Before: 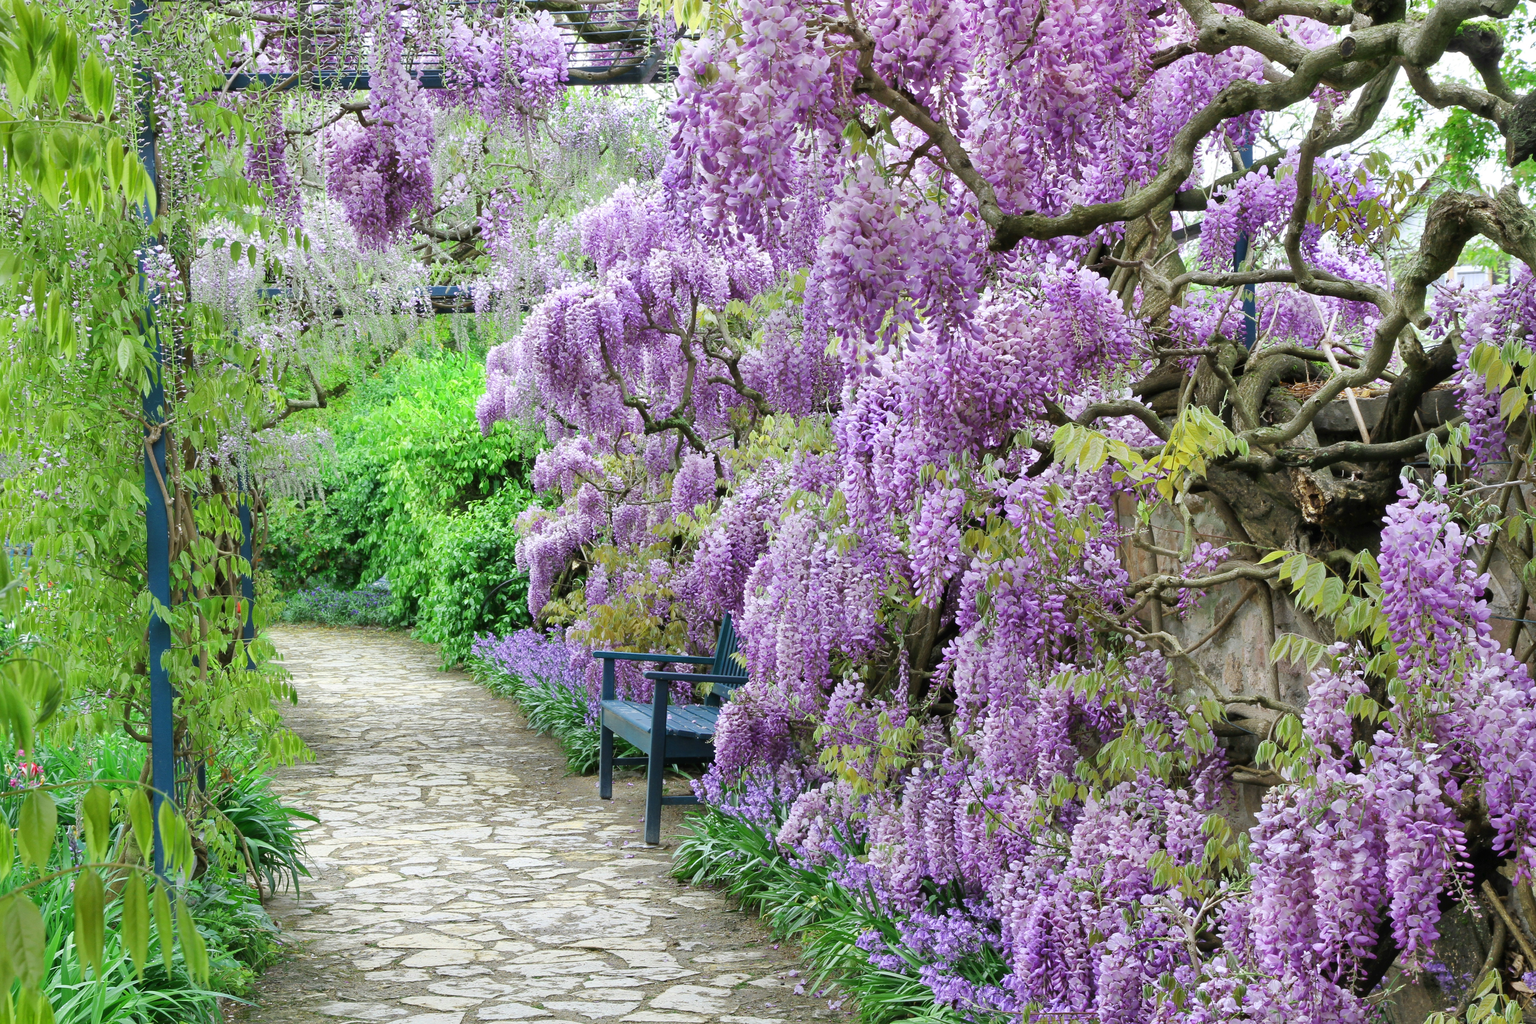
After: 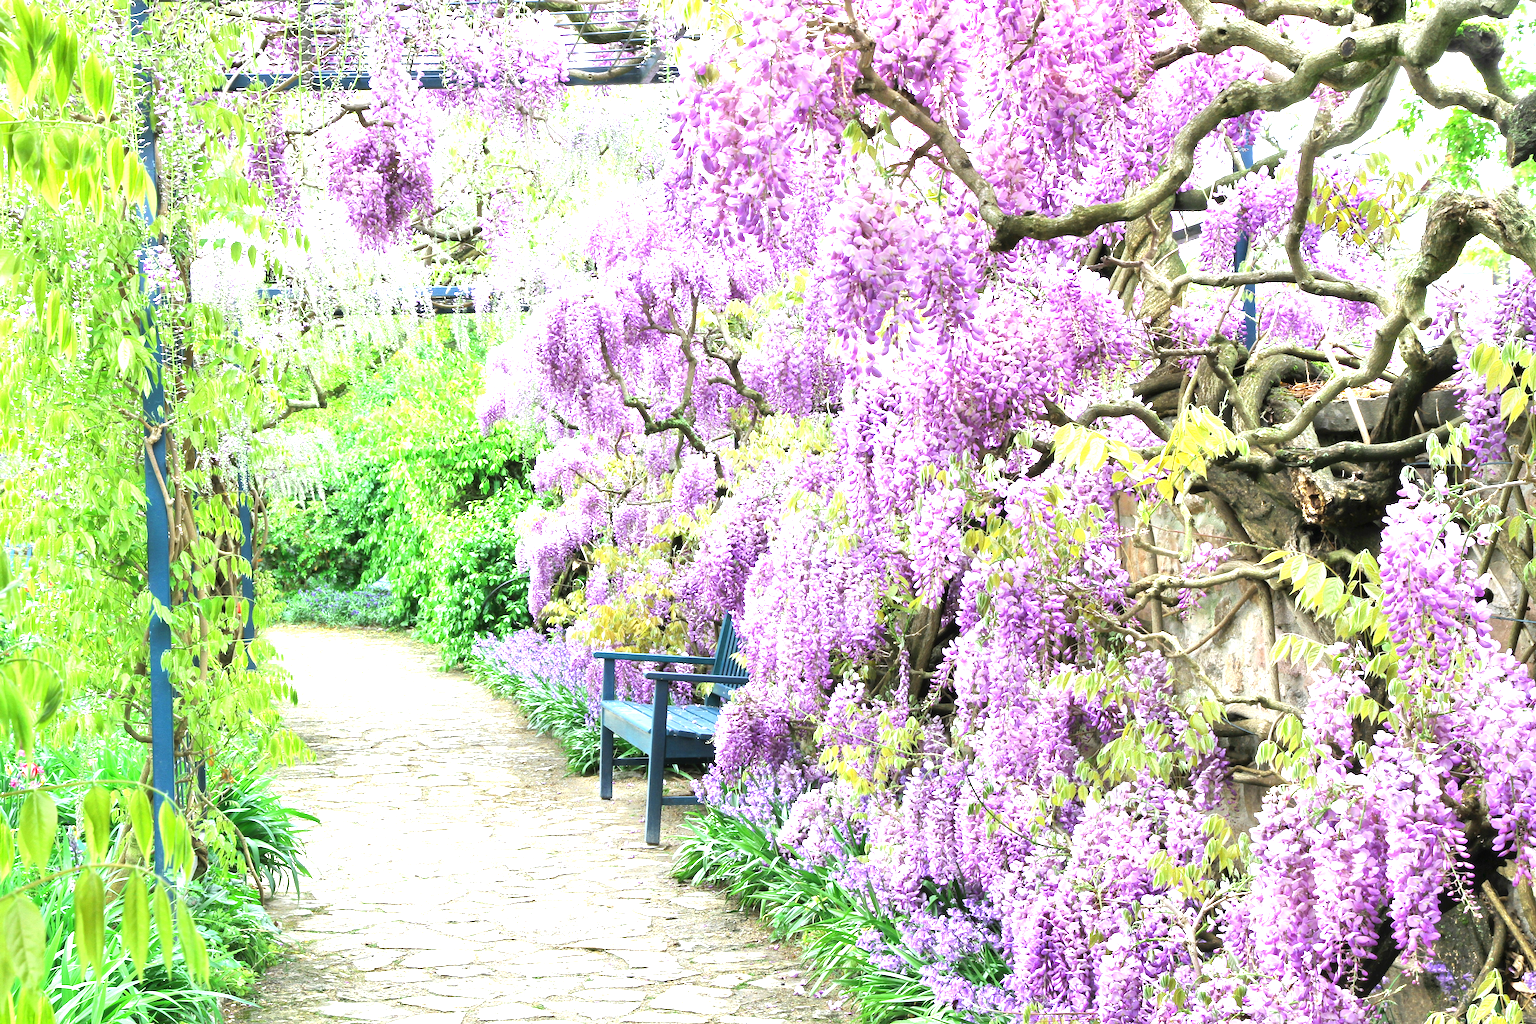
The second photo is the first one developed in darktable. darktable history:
exposure: black level correction 0, exposure 1.199 EV, compensate highlight preservation false
tone equalizer: -8 EV -0.426 EV, -7 EV -0.379 EV, -6 EV -0.335 EV, -5 EV -0.214 EV, -3 EV 0.231 EV, -2 EV 0.335 EV, -1 EV 0.399 EV, +0 EV 0.389 EV
